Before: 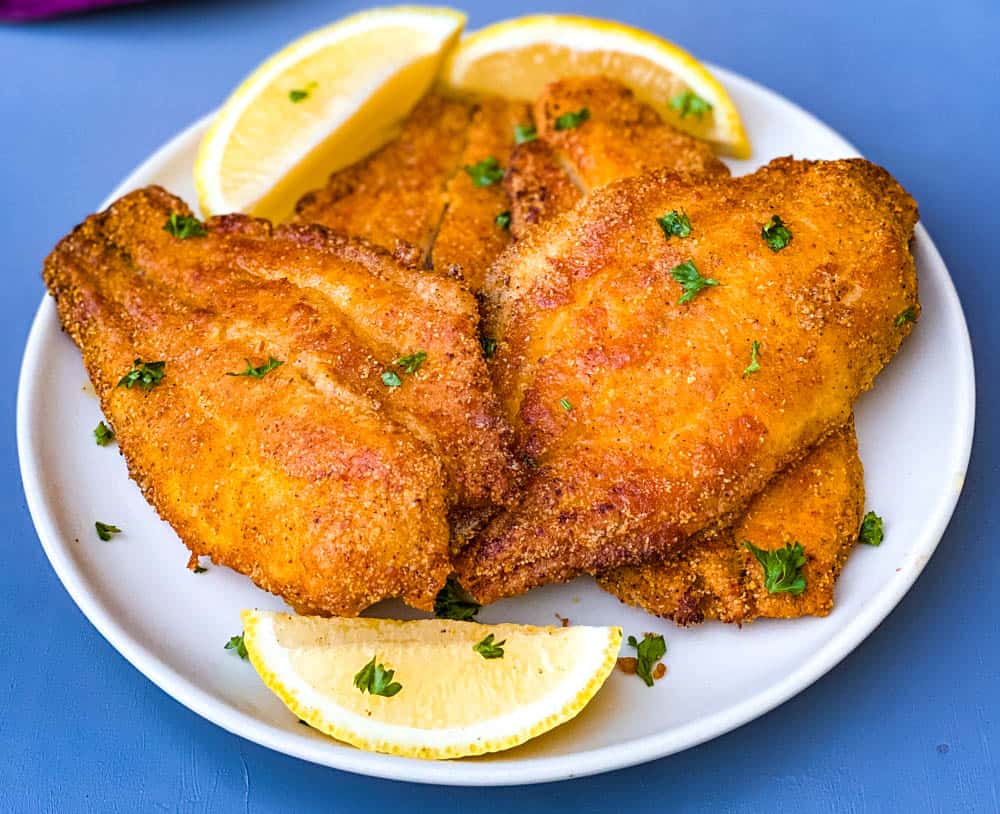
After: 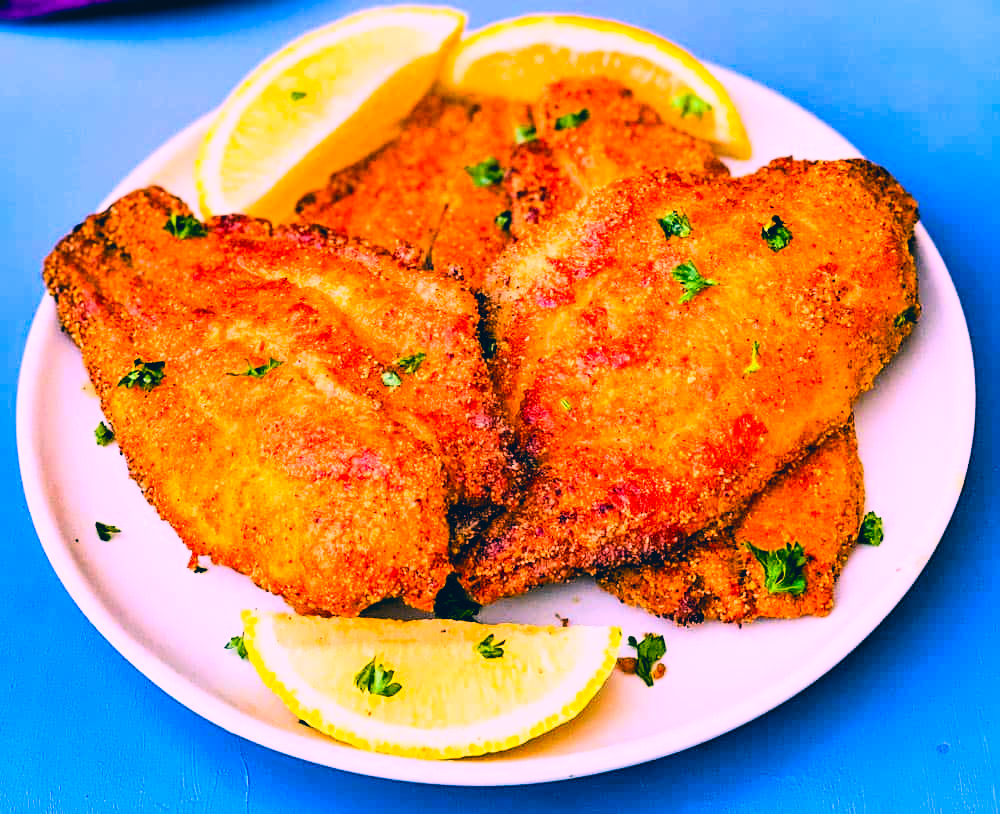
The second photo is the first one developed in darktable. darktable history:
filmic rgb: black relative exposure -4.05 EV, white relative exposure 2.99 EV, threshold 2.96 EV, hardness 2.98, contrast 1.516, iterations of high-quality reconstruction 0, enable highlight reconstruction true
contrast brightness saturation: contrast 0.198, brightness 0.156, saturation 0.229
color correction: highlights a* 17.21, highlights b* 0.243, shadows a* -15.07, shadows b* -14.11, saturation 1.46
